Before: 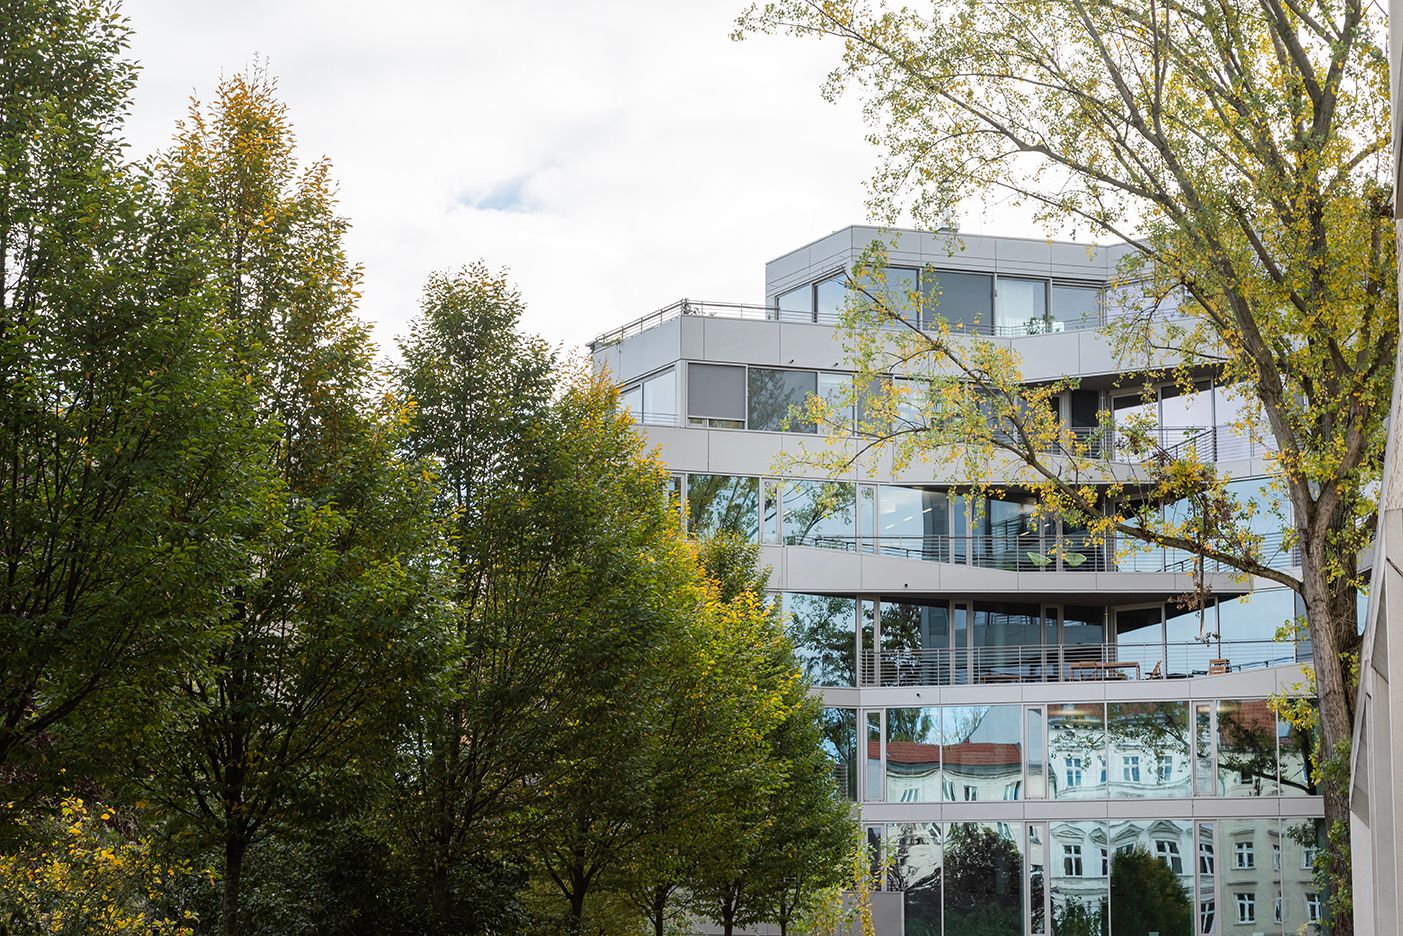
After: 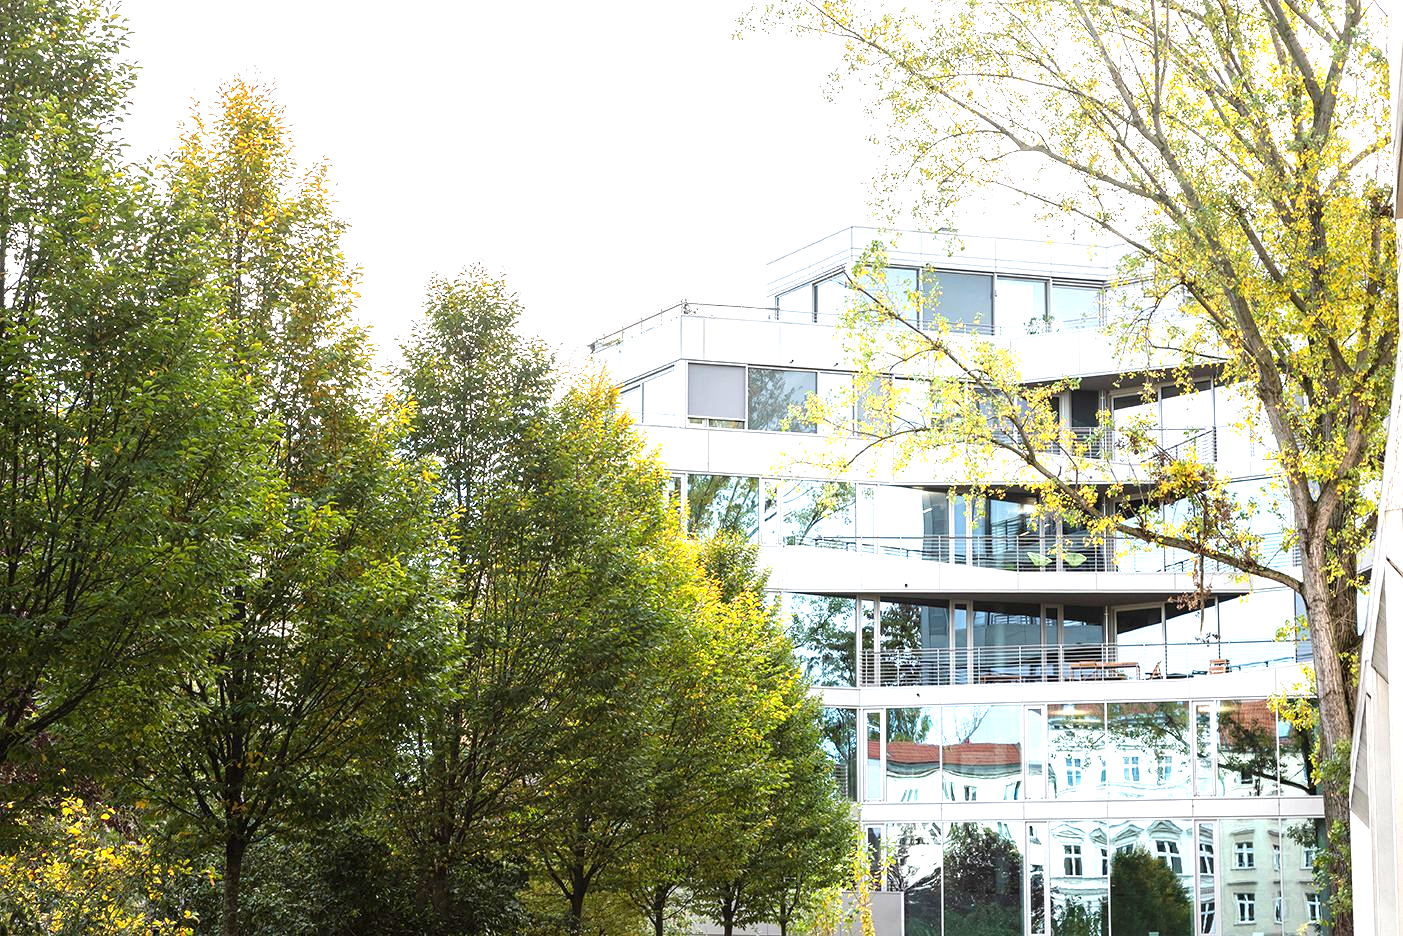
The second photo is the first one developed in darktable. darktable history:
exposure: black level correction 0, exposure 1.379 EV, compensate exposure bias true, compensate highlight preservation false
